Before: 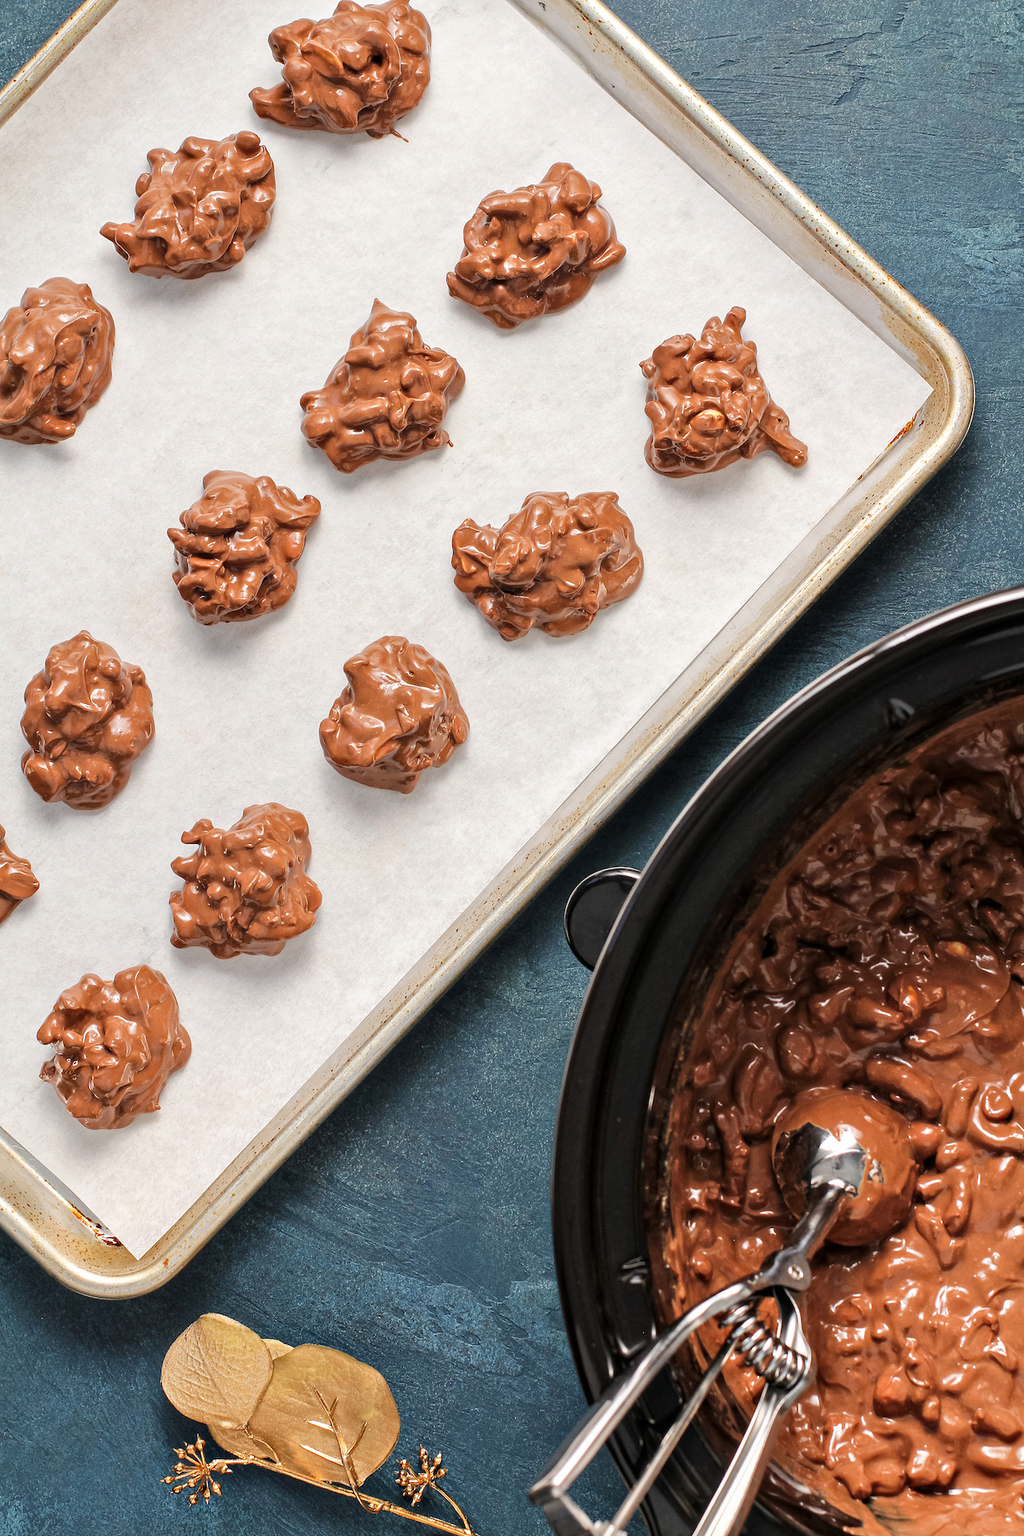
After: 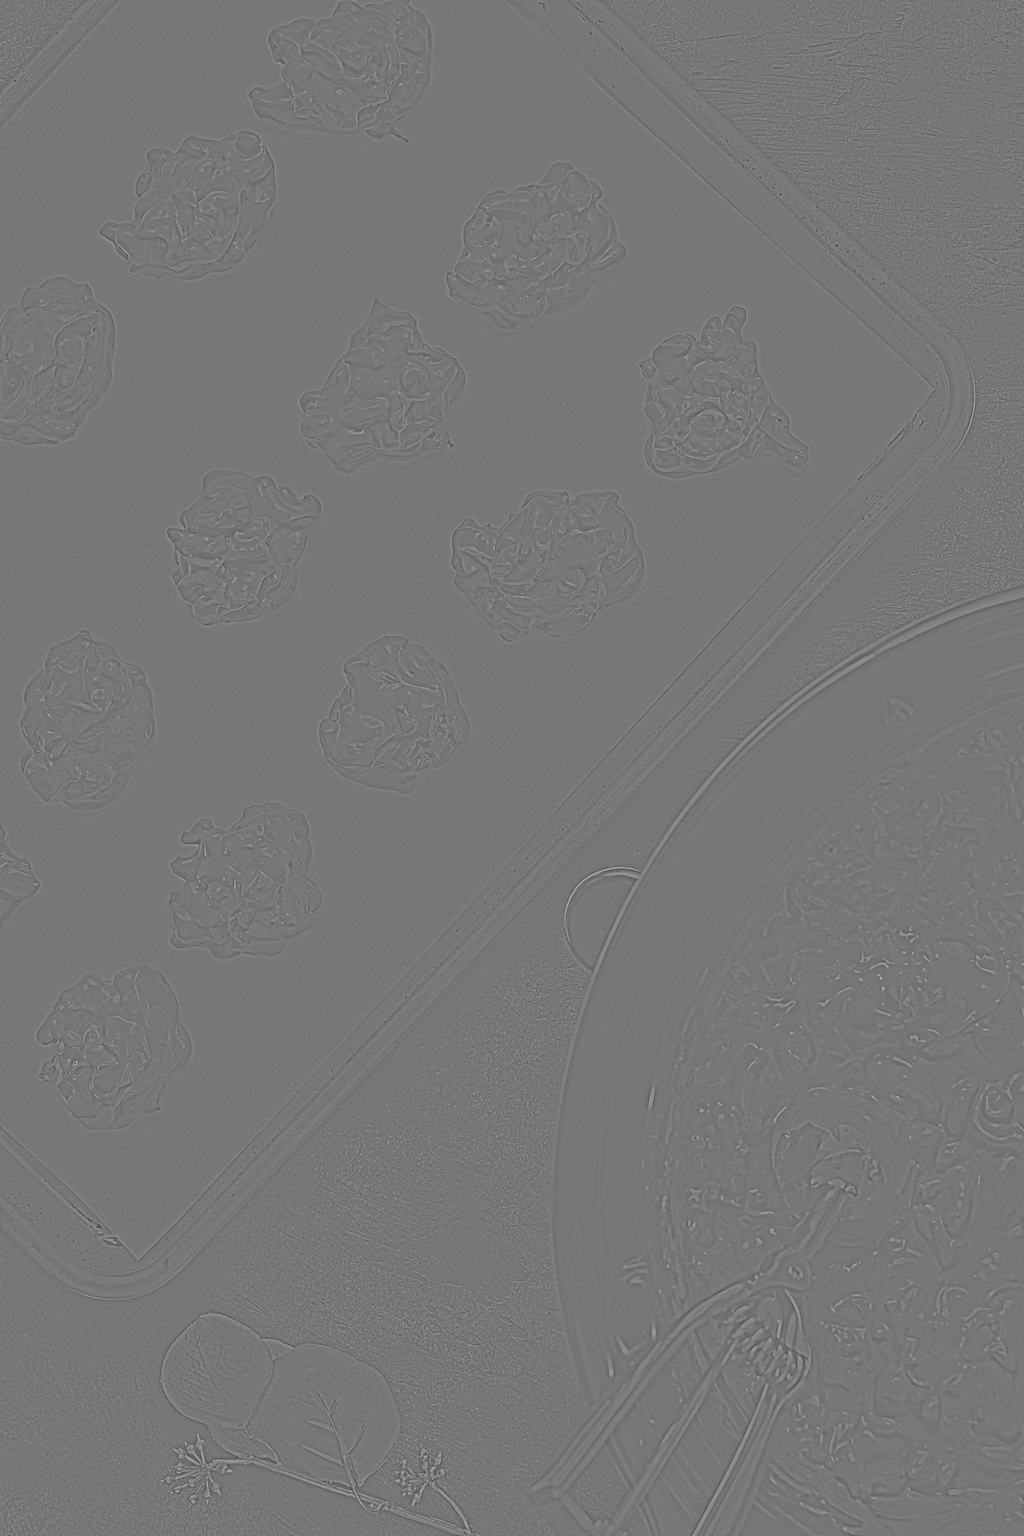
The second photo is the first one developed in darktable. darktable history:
highpass: sharpness 5.84%, contrast boost 8.44%
color zones: curves: ch0 [(0, 0.613) (0.01, 0.613) (0.245, 0.448) (0.498, 0.529) (0.642, 0.665) (0.879, 0.777) (0.99, 0.613)]; ch1 [(0, 0) (0.143, 0) (0.286, 0) (0.429, 0) (0.571, 0) (0.714, 0) (0.857, 0)], mix -138.01%
color balance: mode lift, gamma, gain (sRGB)
local contrast: on, module defaults
